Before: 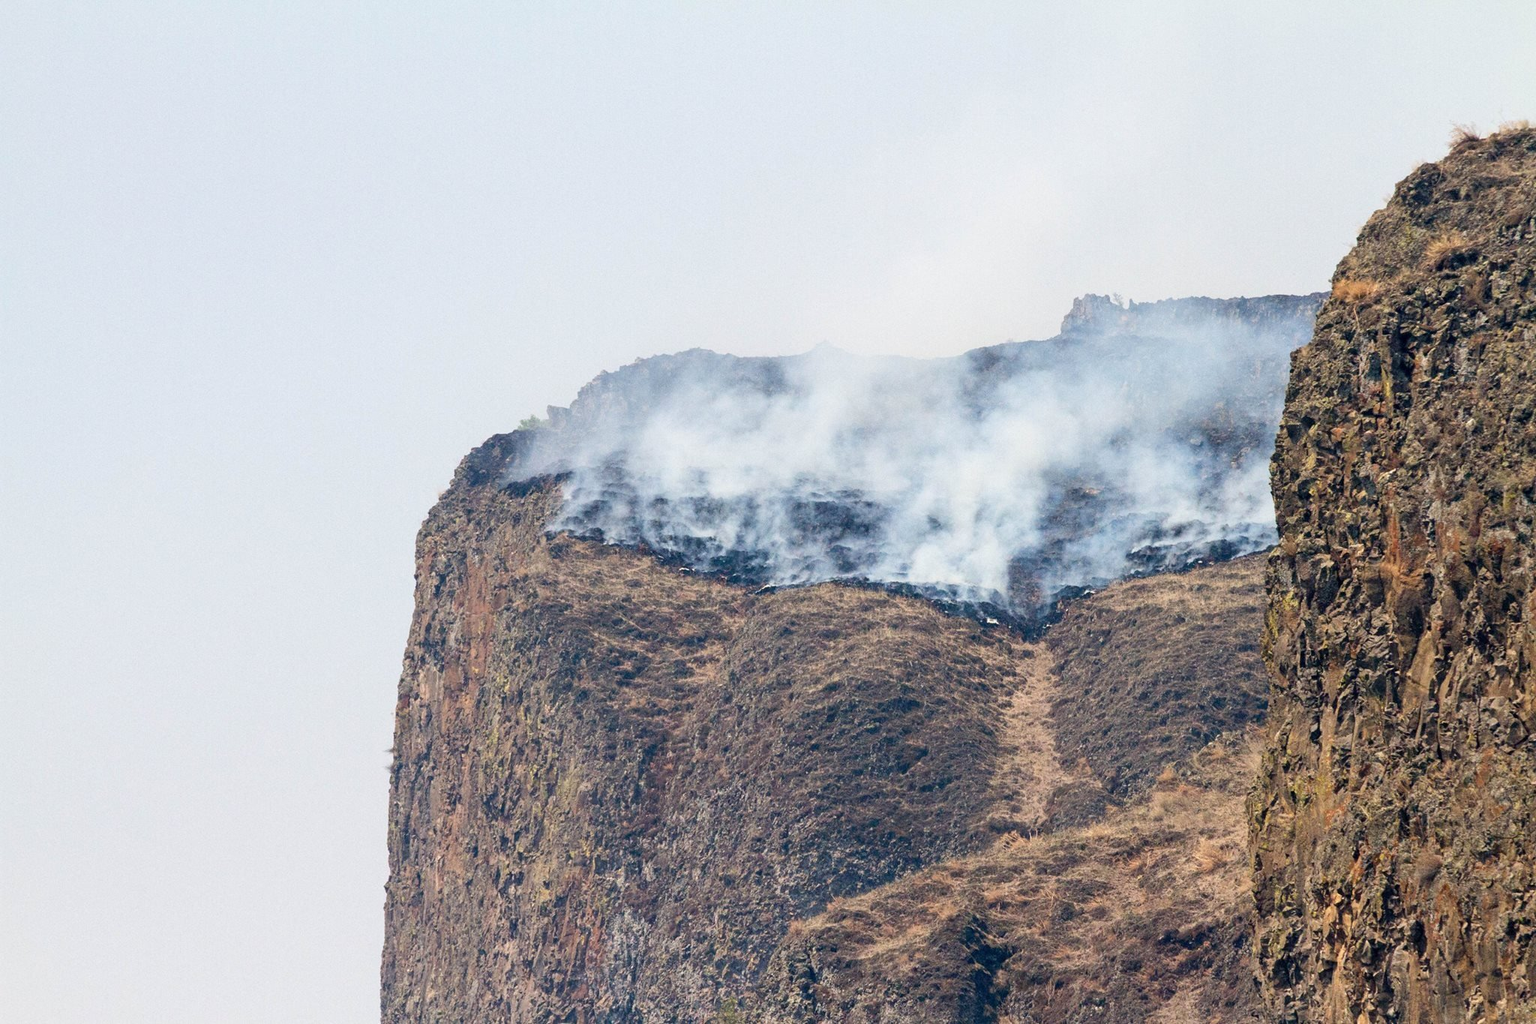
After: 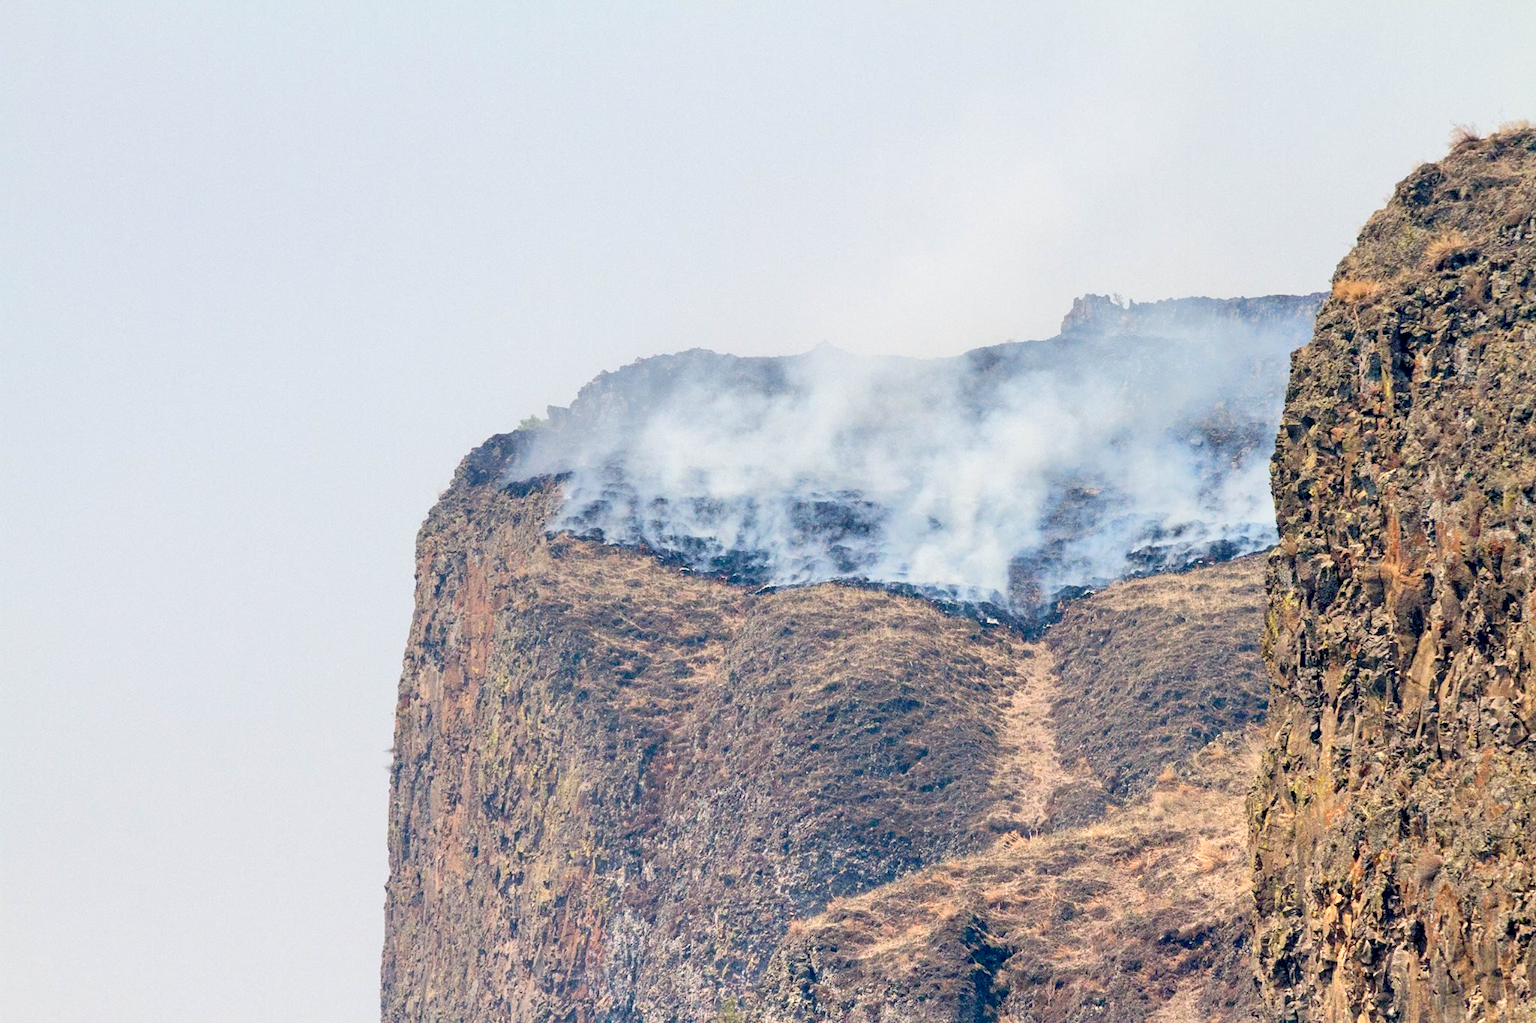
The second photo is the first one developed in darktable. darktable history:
exposure: black level correction 0.005, exposure 0.001 EV, compensate highlight preservation false
tone equalizer: -8 EV 1.99 EV, -7 EV 1.99 EV, -6 EV 1.97 EV, -5 EV 1.97 EV, -4 EV 2 EV, -3 EV 1.48 EV, -2 EV 0.982 EV, -1 EV 0.515 EV, smoothing diameter 24.84%, edges refinement/feathering 9.43, preserve details guided filter
